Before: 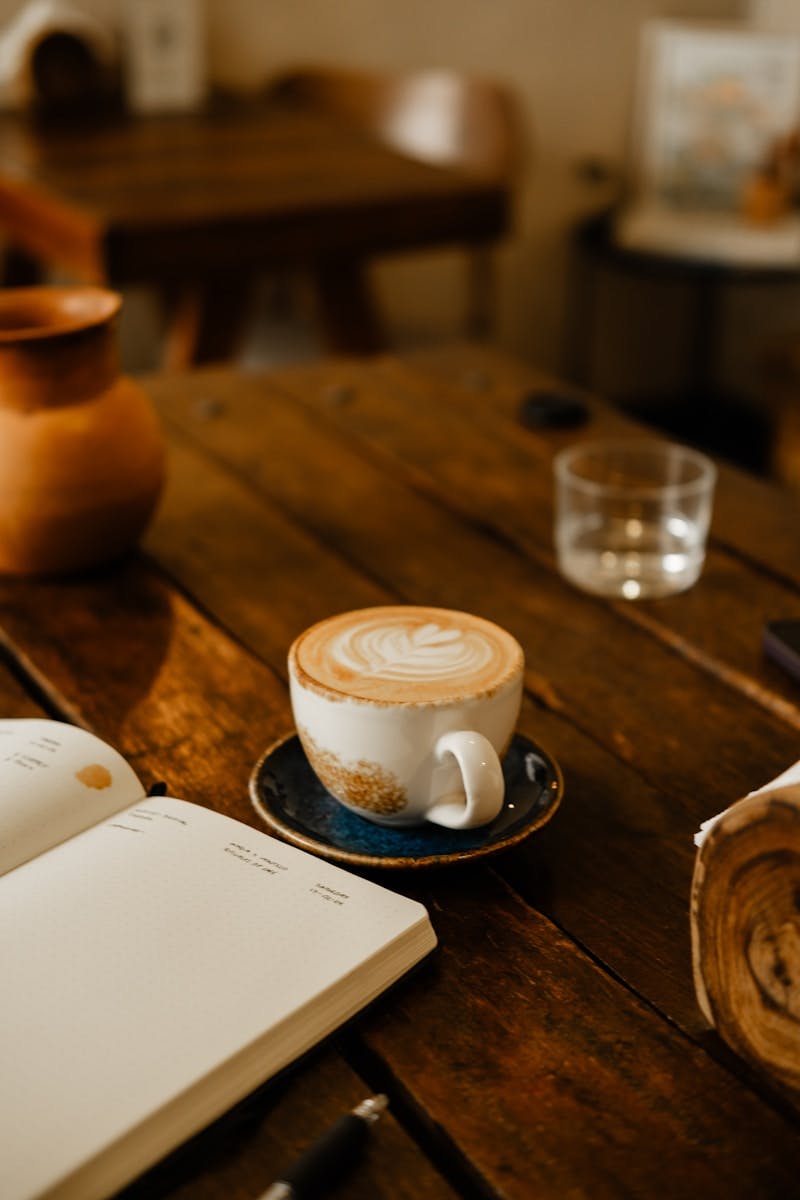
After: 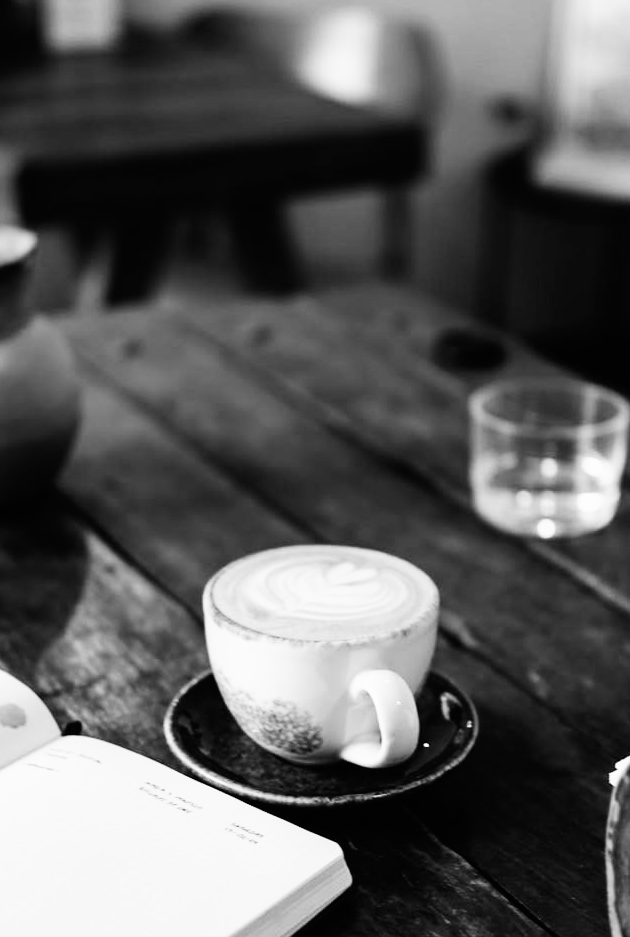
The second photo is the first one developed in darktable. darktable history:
color correction: highlights a* -3.28, highlights b* -6.24, shadows a* 3.1, shadows b* 5.19
monochrome: on, module defaults
crop and rotate: left 10.77%, top 5.1%, right 10.41%, bottom 16.76%
base curve: curves: ch0 [(0, 0) (0.007, 0.004) (0.027, 0.03) (0.046, 0.07) (0.207, 0.54) (0.442, 0.872) (0.673, 0.972) (1, 1)], preserve colors none
